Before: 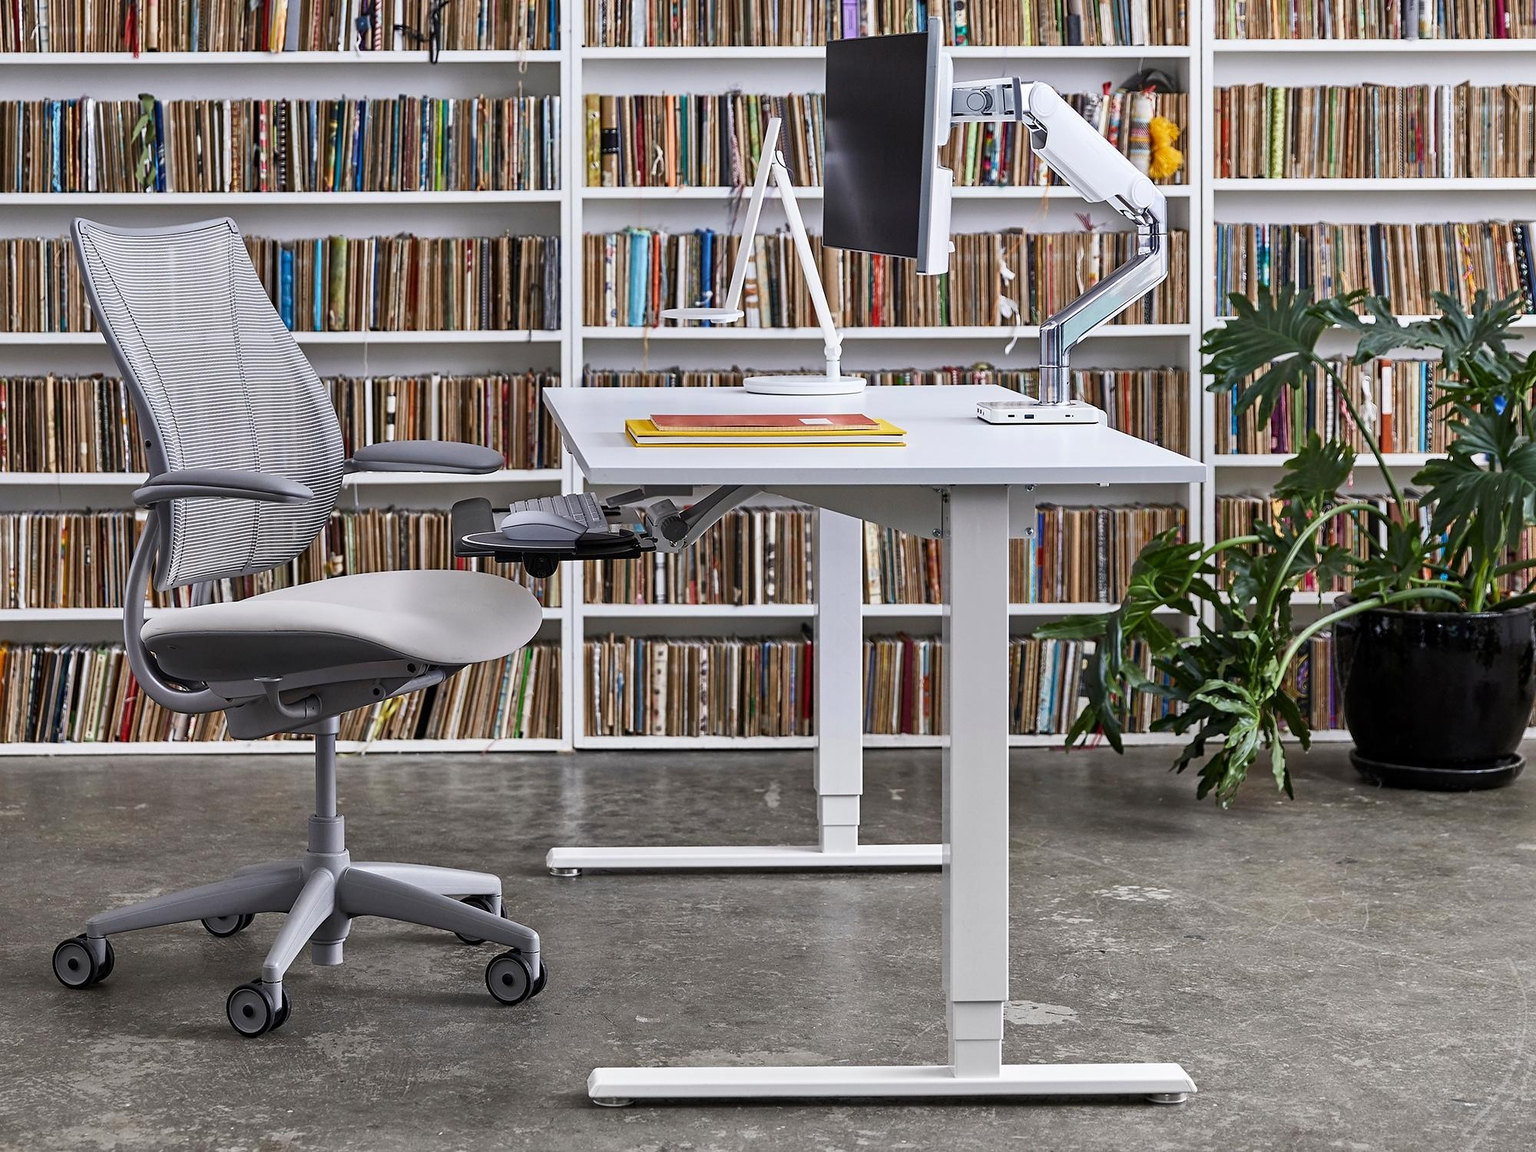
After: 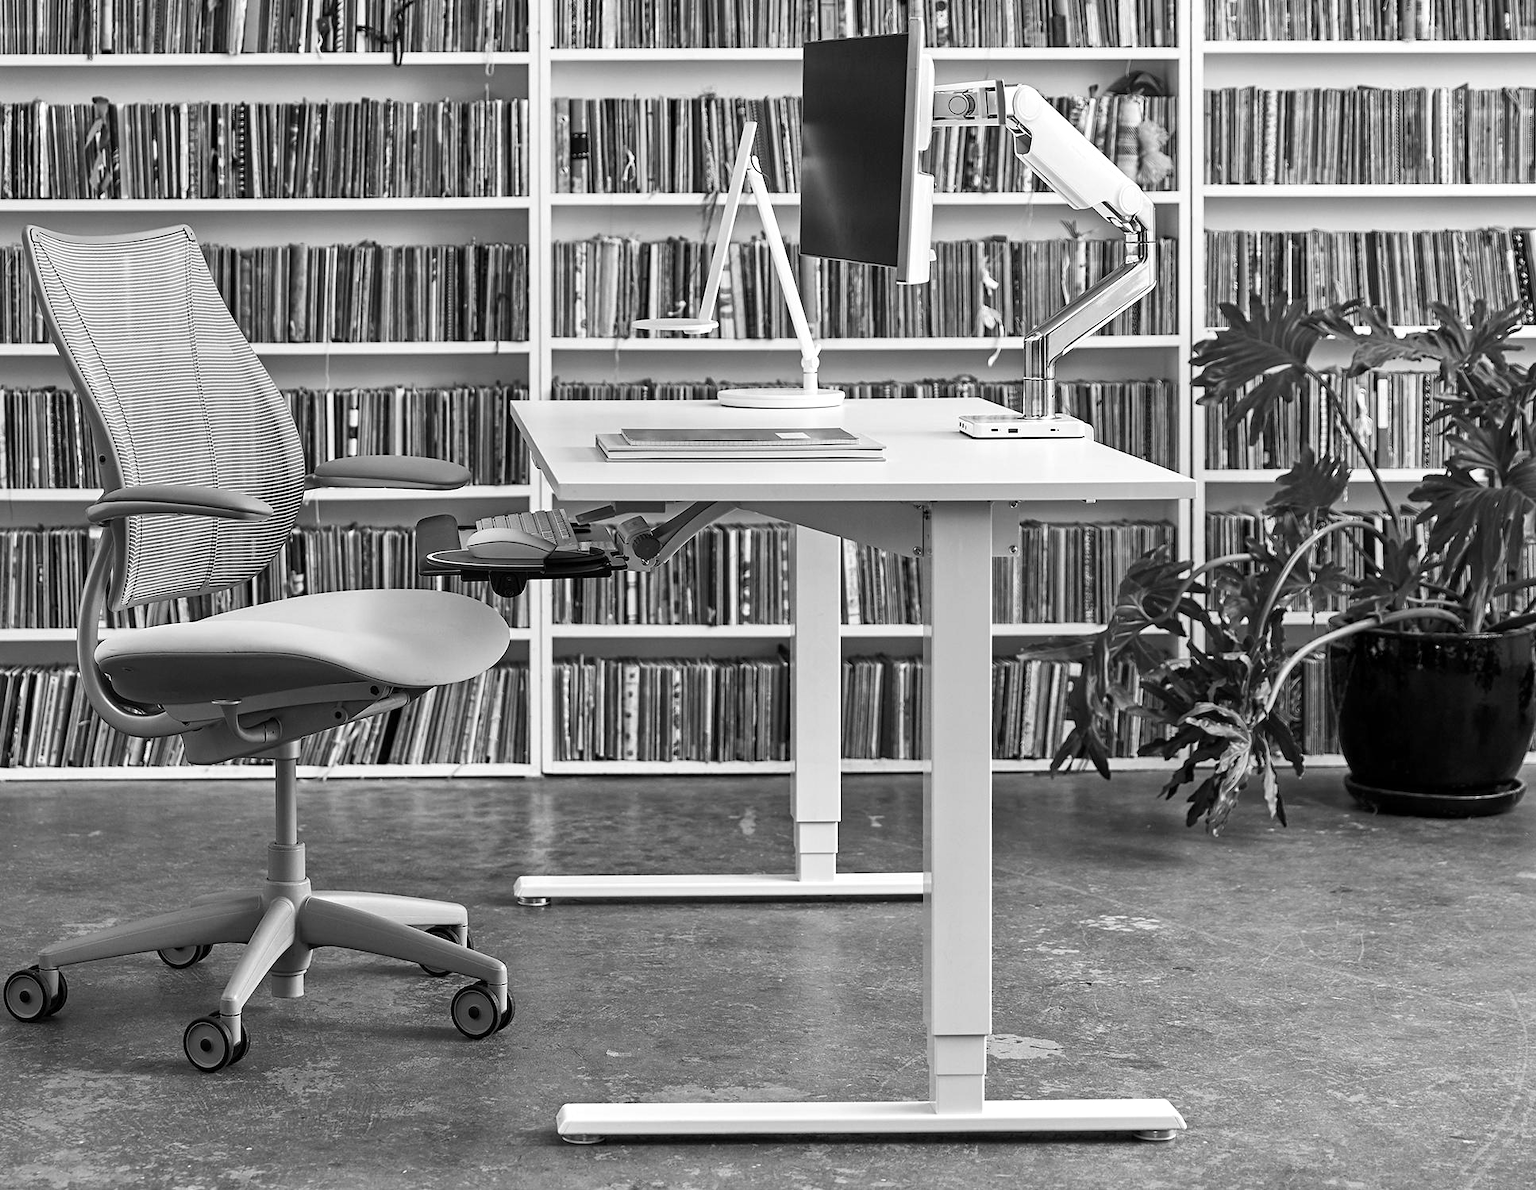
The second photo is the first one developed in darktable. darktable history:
crop and rotate: left 3.238%
white balance: red 0.986, blue 1.01
monochrome: a 1.94, b -0.638
exposure: exposure 0.2 EV, compensate highlight preservation false
